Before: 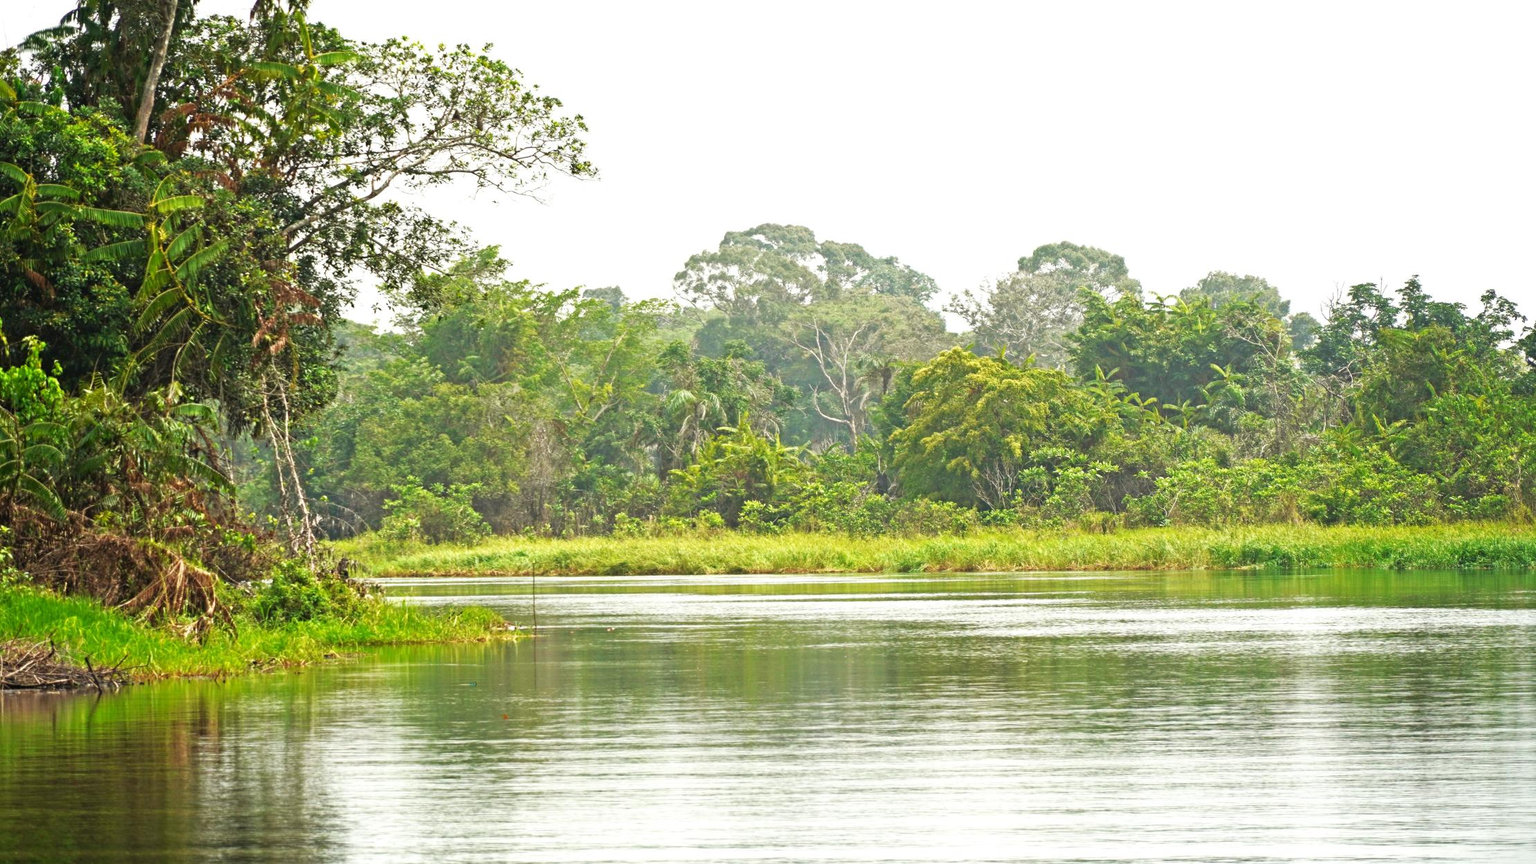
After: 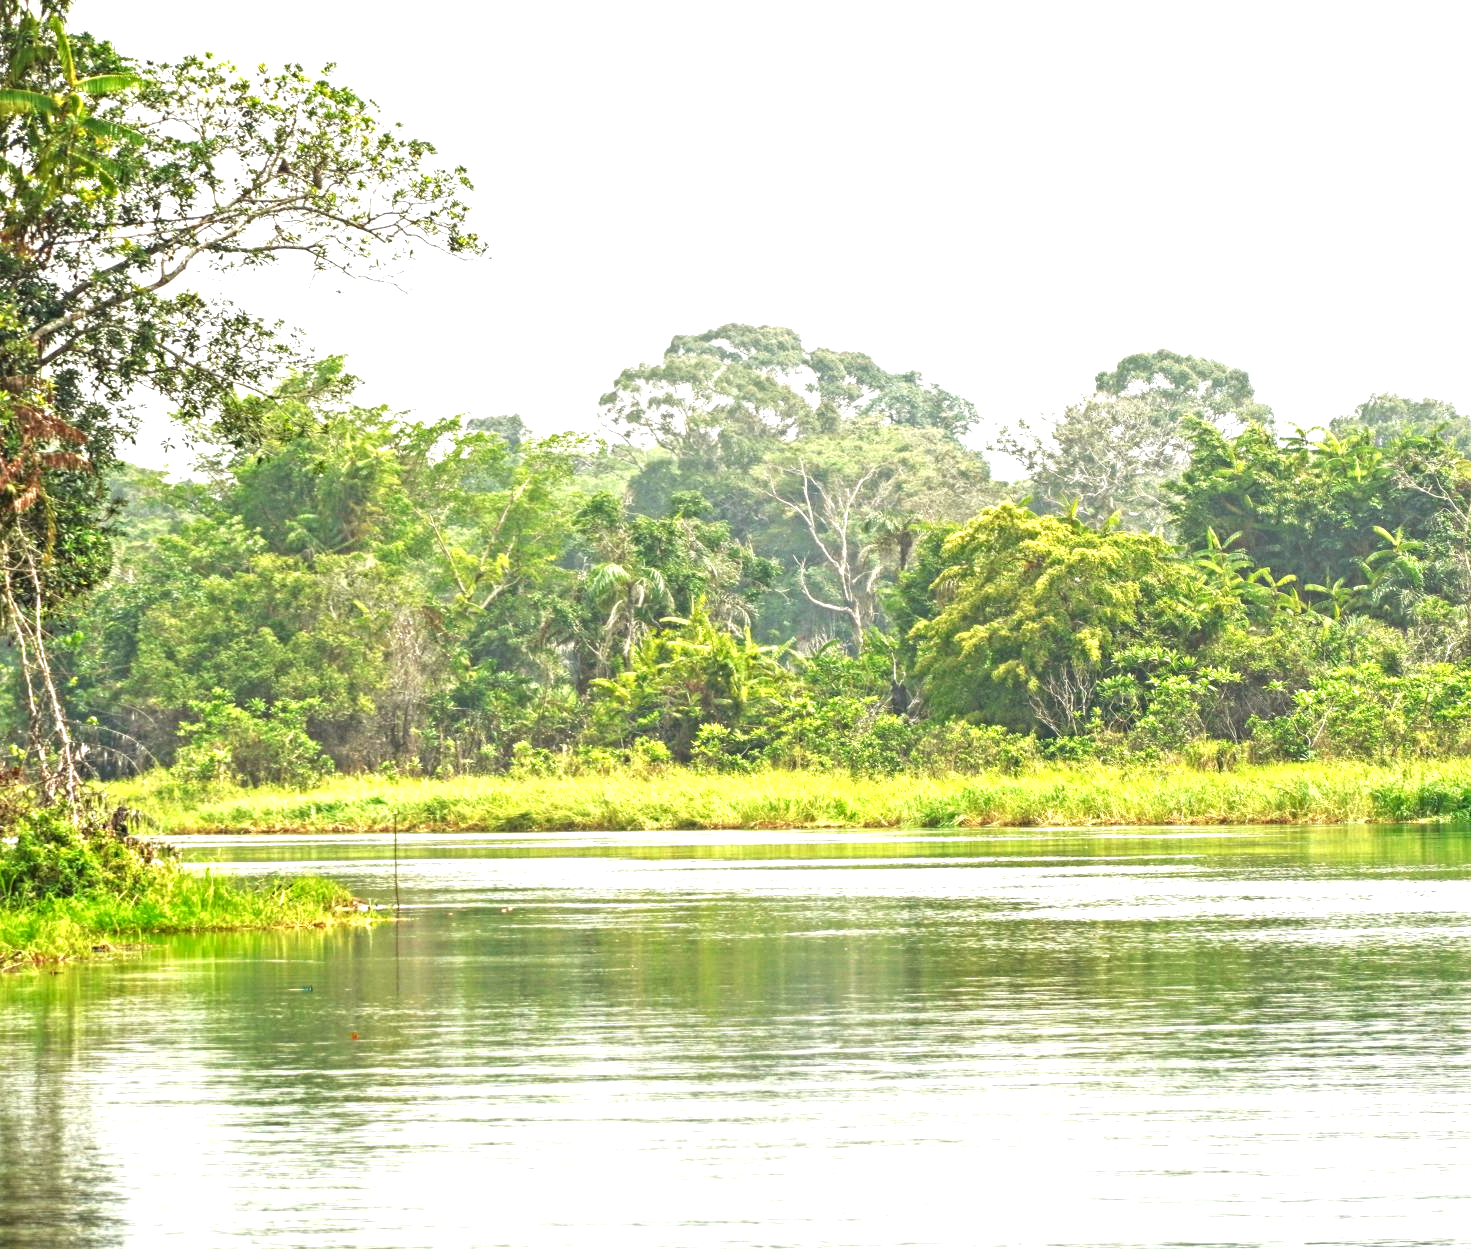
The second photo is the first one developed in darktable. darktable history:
color zones: curves: ch0 [(0.004, 0.305) (0.261, 0.623) (0.389, 0.399) (0.708, 0.571) (0.947, 0.34)]; ch1 [(0.025, 0.645) (0.229, 0.584) (0.326, 0.551) (0.484, 0.262) (0.757, 0.643)], mix -62.25%
local contrast: on, module defaults
exposure: black level correction 0, exposure 0.499 EV, compensate exposure bias true, compensate highlight preservation false
crop: left 16.963%, right 16.751%
